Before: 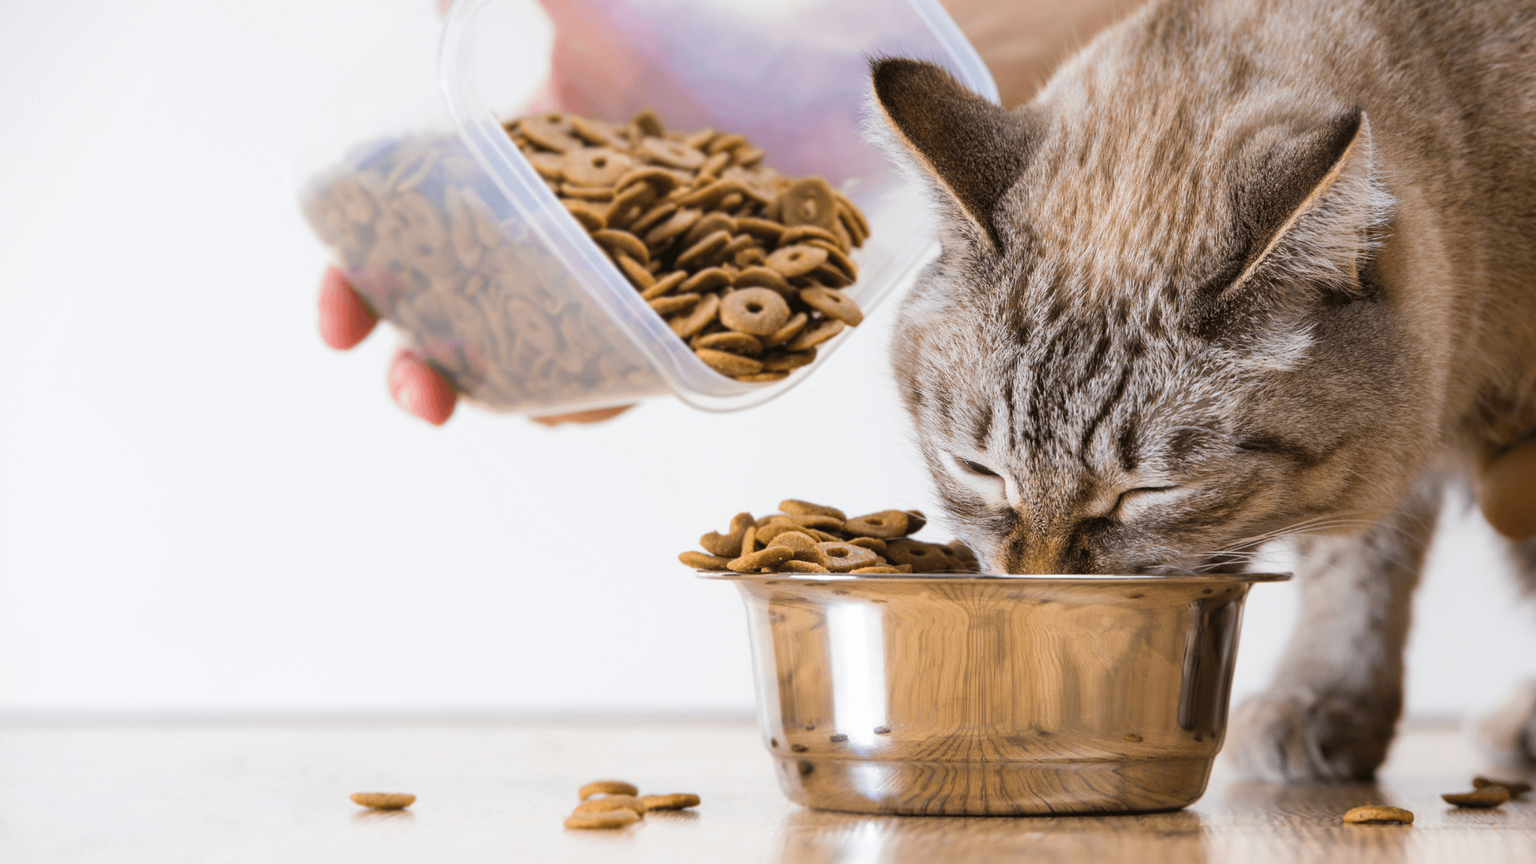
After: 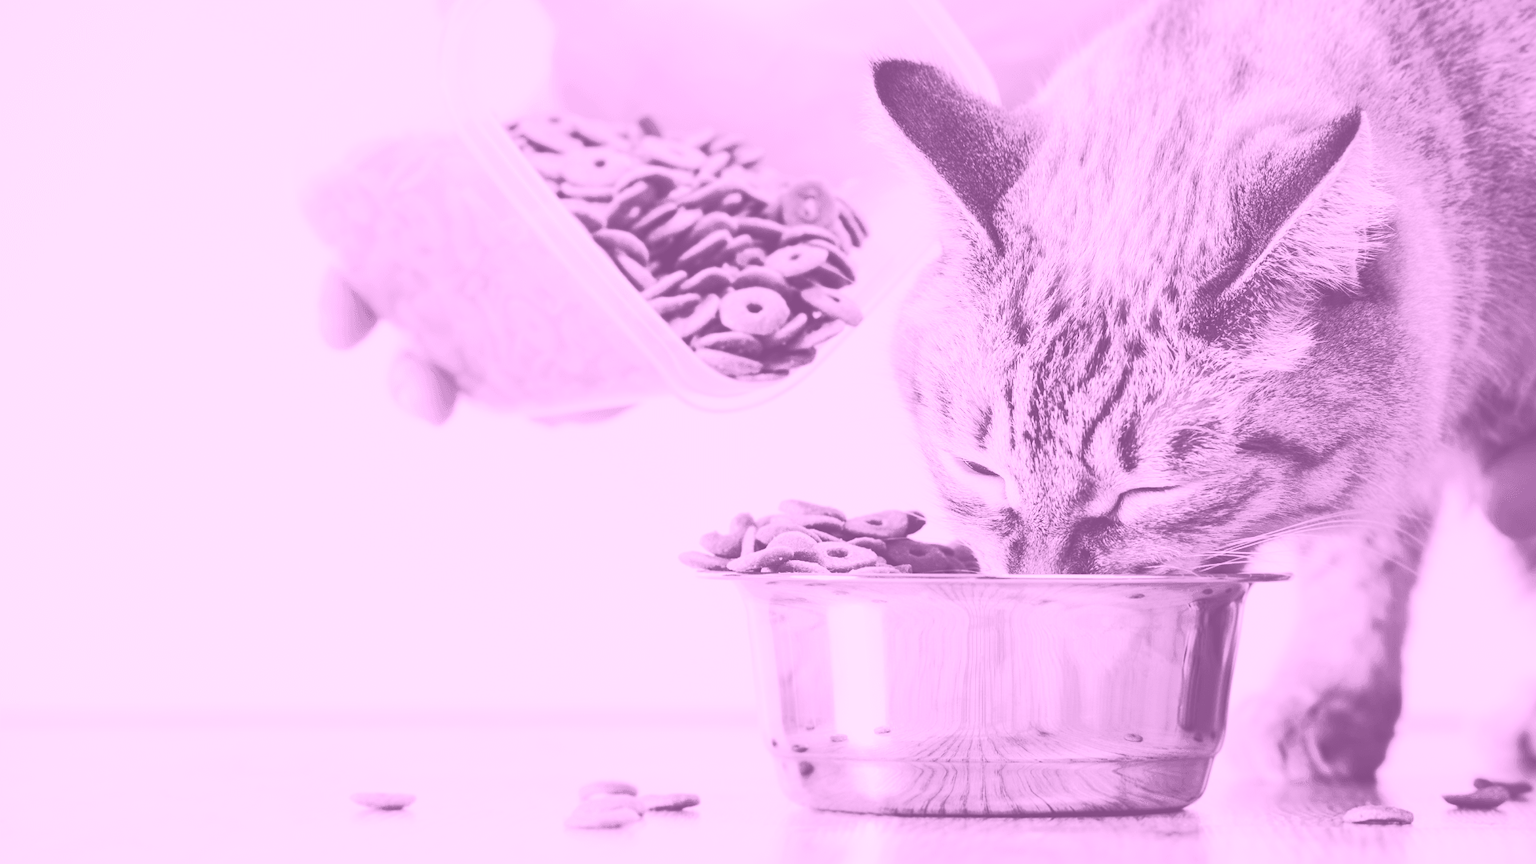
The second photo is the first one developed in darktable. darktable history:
colorize: hue 331.2°, saturation 75%, source mix 30.28%, lightness 70.52%, version 1
exposure: black level correction 0.1, exposure -0.092 EV, compensate highlight preservation false
white balance: red 0.98, blue 1.034
